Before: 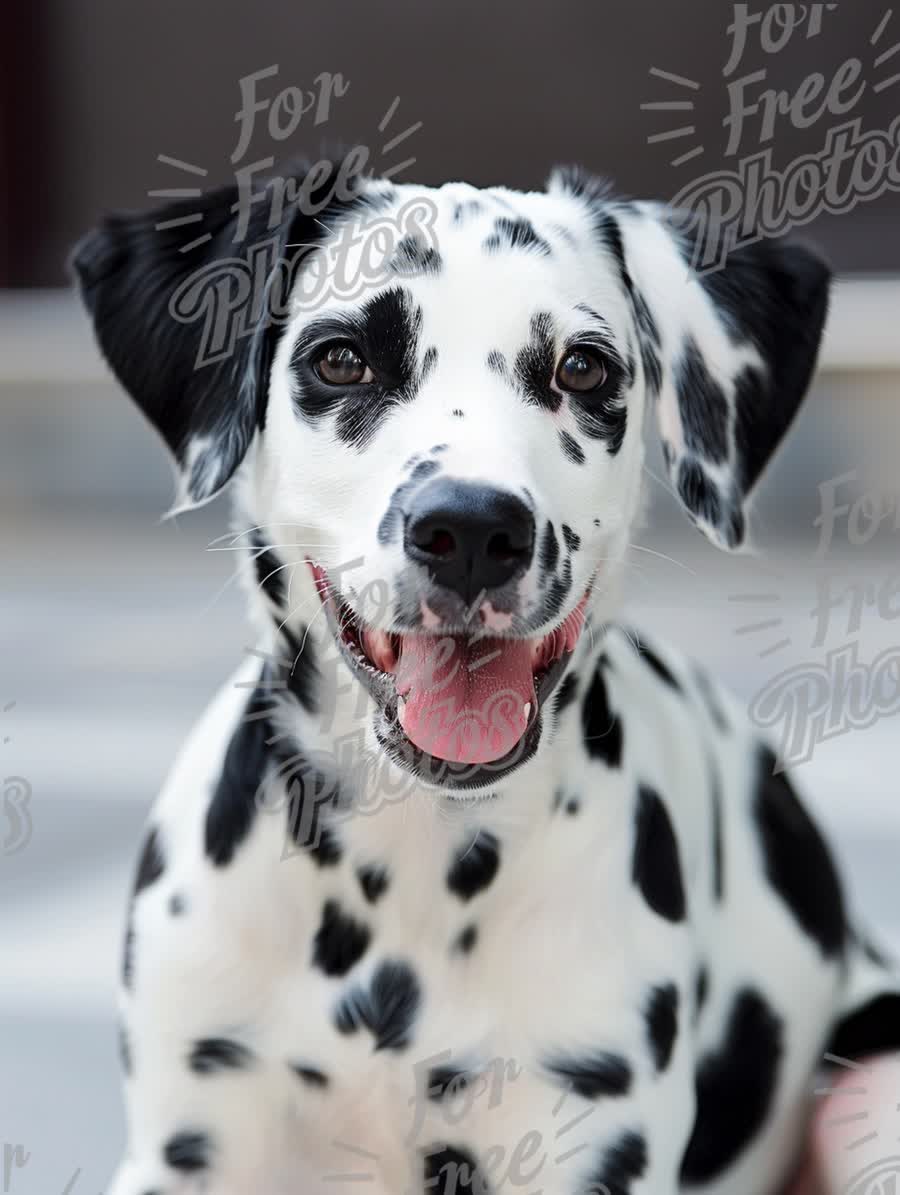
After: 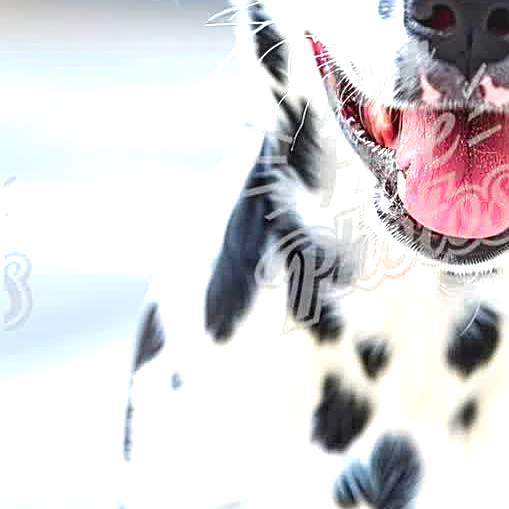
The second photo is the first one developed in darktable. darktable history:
exposure: black level correction 0, exposure 1.122 EV, compensate highlight preservation false
crop: top 44.013%, right 43.408%, bottom 13.314%
local contrast: detail 130%
contrast brightness saturation: saturation 0.487
sharpen: on, module defaults
